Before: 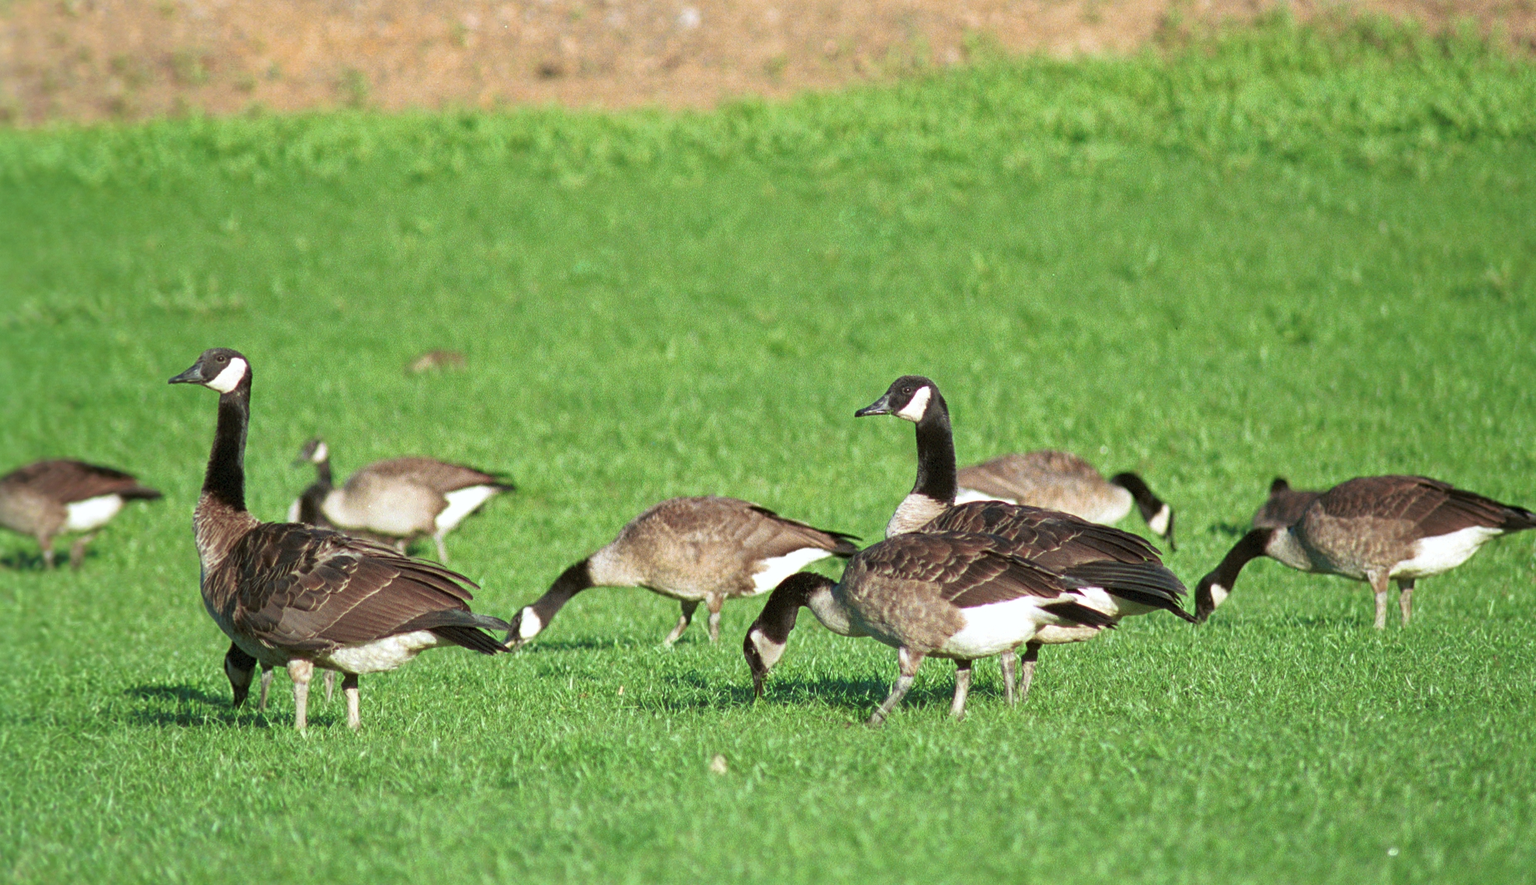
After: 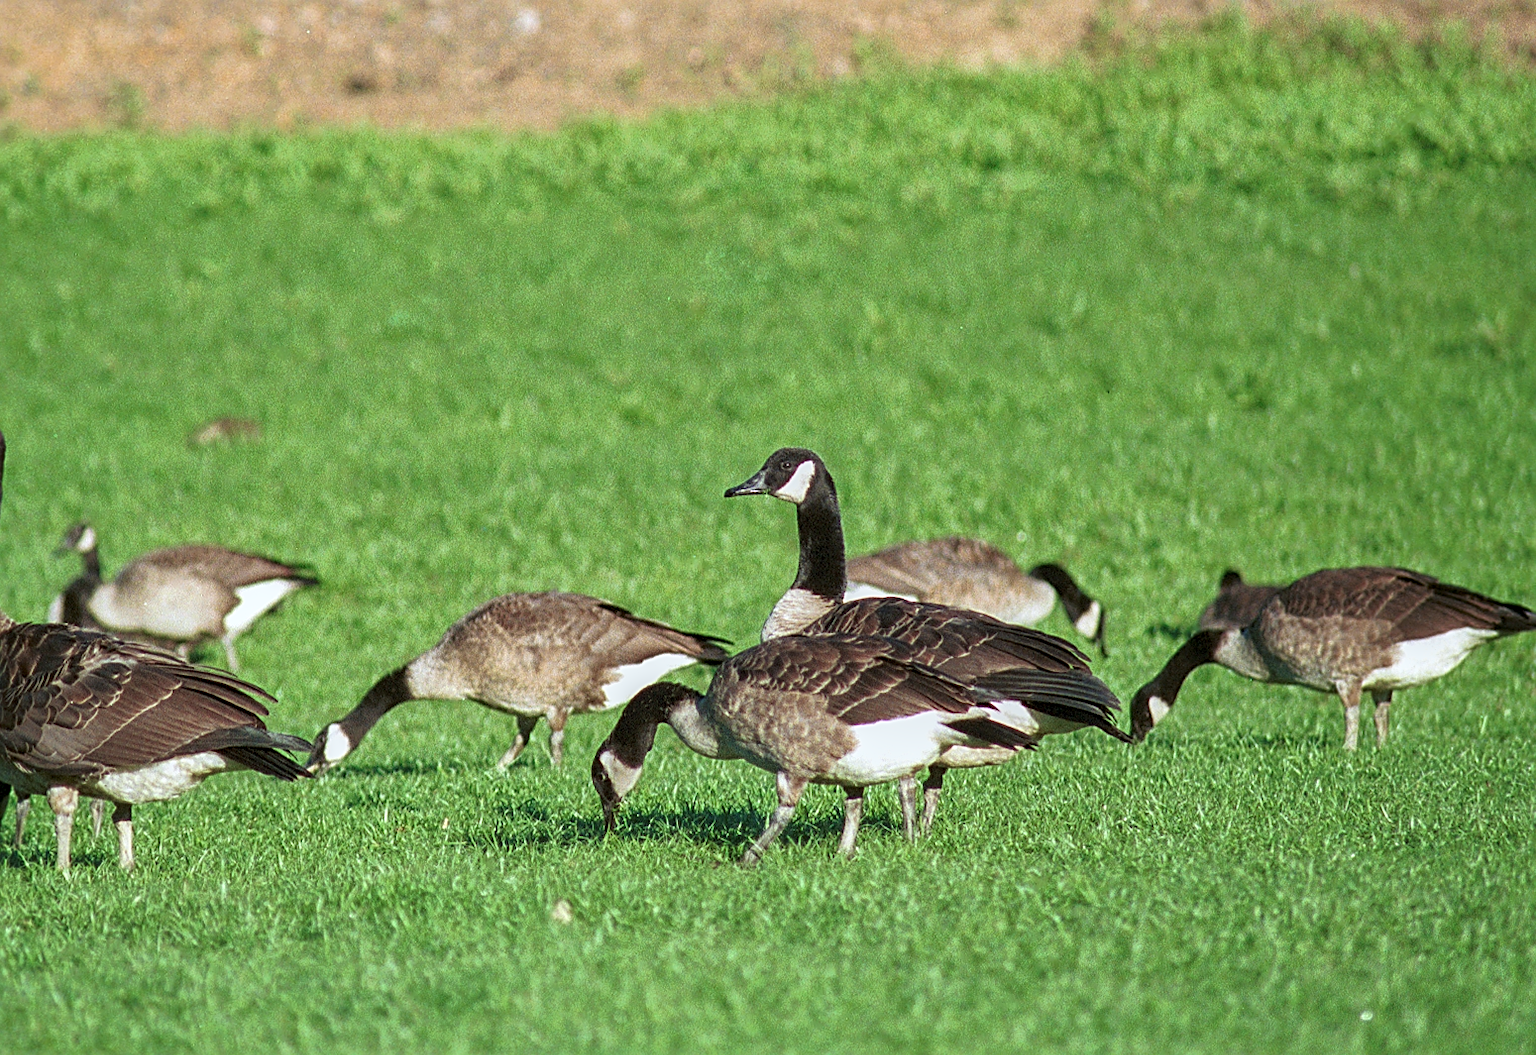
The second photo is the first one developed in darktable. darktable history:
sharpen: on, module defaults
crop: left 16.145%
local contrast: on, module defaults
white balance: red 0.982, blue 1.018
exposure: exposure -0.116 EV, compensate exposure bias true, compensate highlight preservation false
